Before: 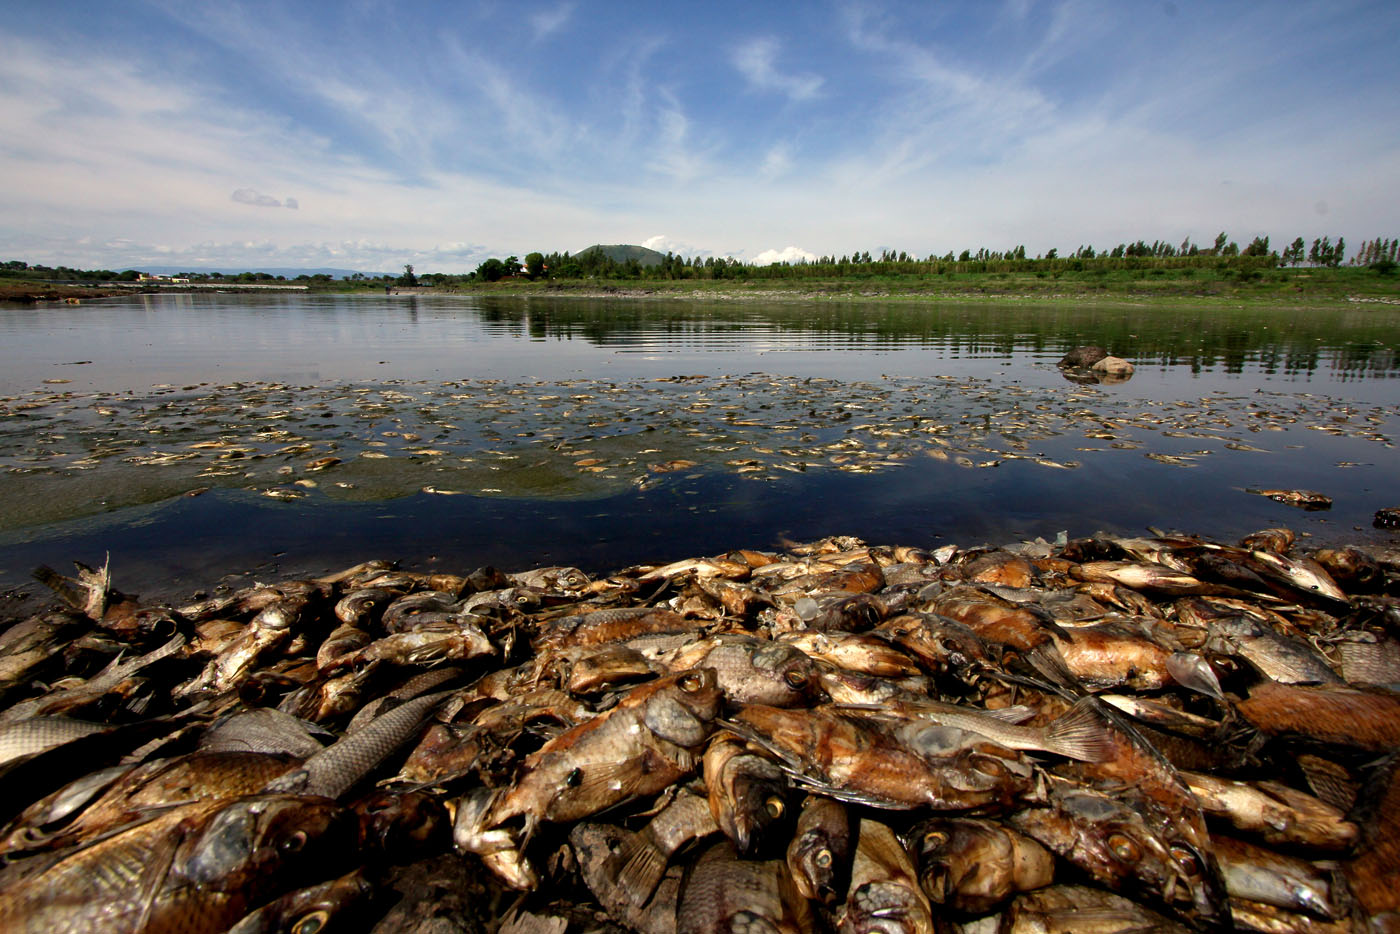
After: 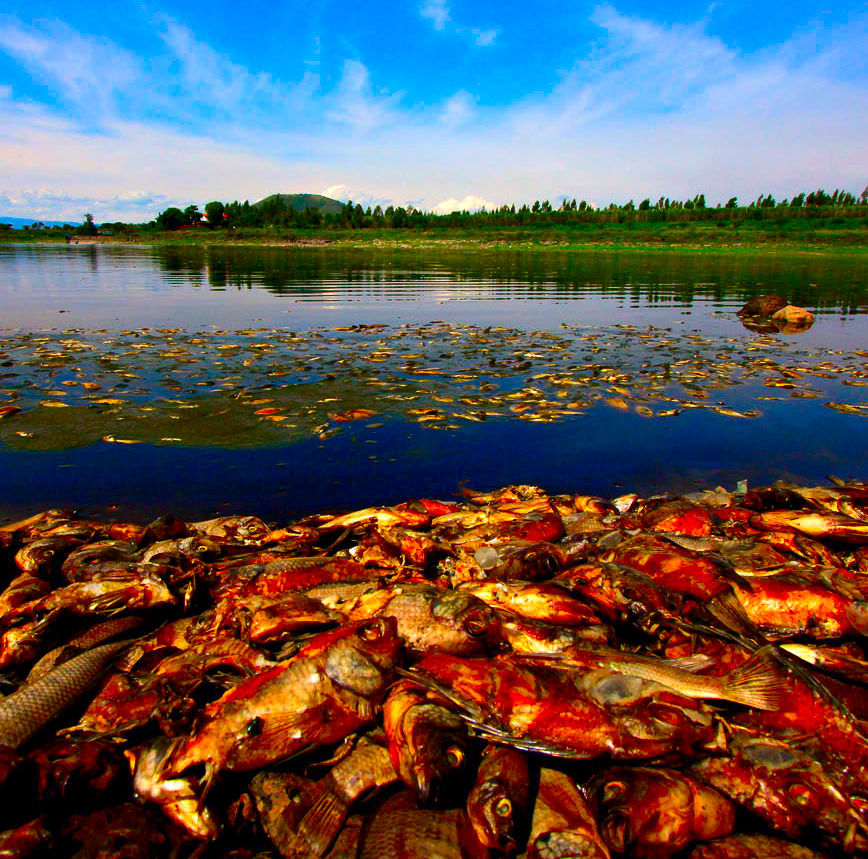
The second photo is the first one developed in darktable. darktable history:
crop and rotate: left 22.891%, top 5.621%, right 15.061%, bottom 2.339%
color correction: highlights a* 1.57, highlights b* -1.7, saturation 2.48
contrast brightness saturation: contrast 0.133, brightness -0.052, saturation 0.161
